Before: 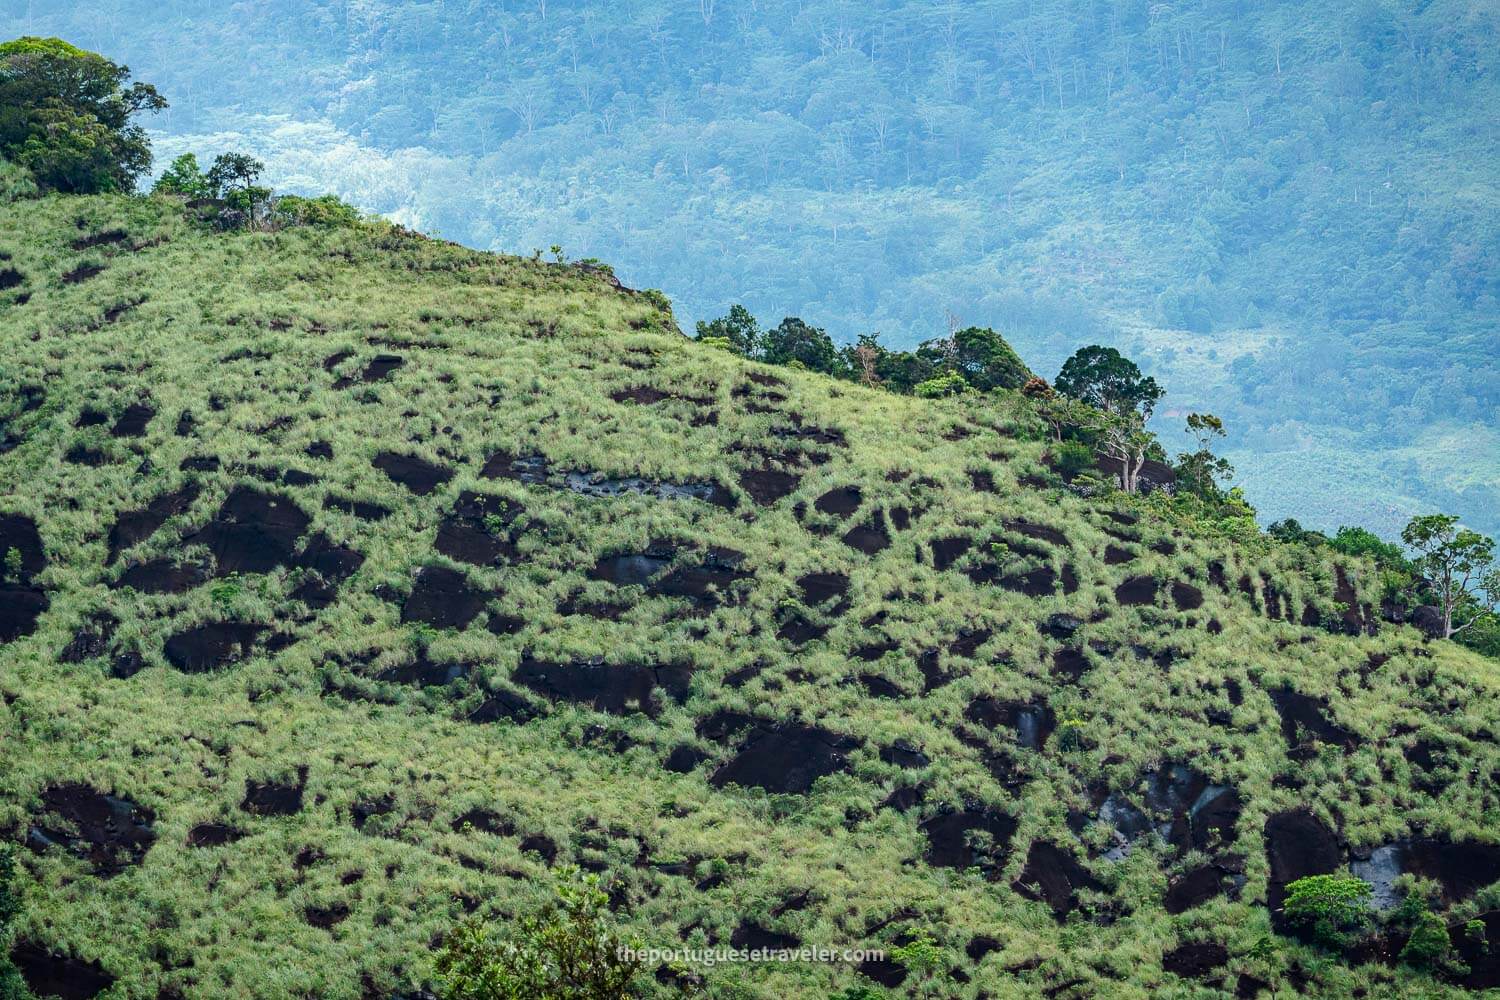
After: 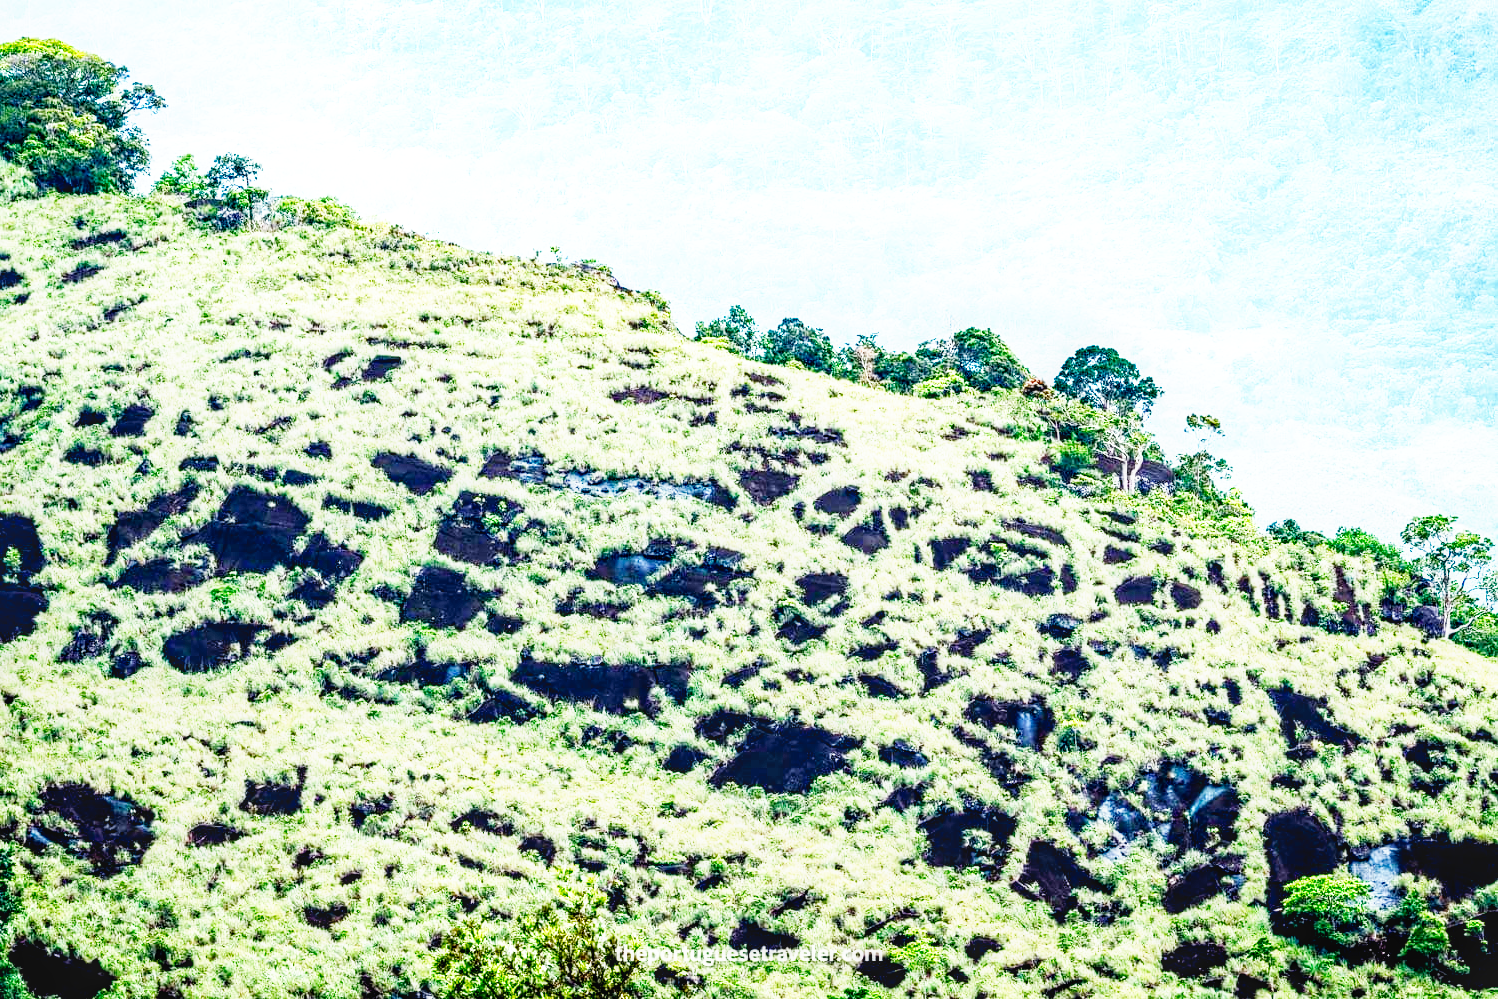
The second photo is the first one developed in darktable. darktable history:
crop and rotate: left 0.126%
exposure: black level correction 0.008, exposure 0.979 EV, compensate highlight preservation false
base curve: curves: ch0 [(0, 0) (0.007, 0.004) (0.027, 0.03) (0.046, 0.07) (0.207, 0.54) (0.442, 0.872) (0.673, 0.972) (1, 1)], preserve colors none
local contrast: on, module defaults
